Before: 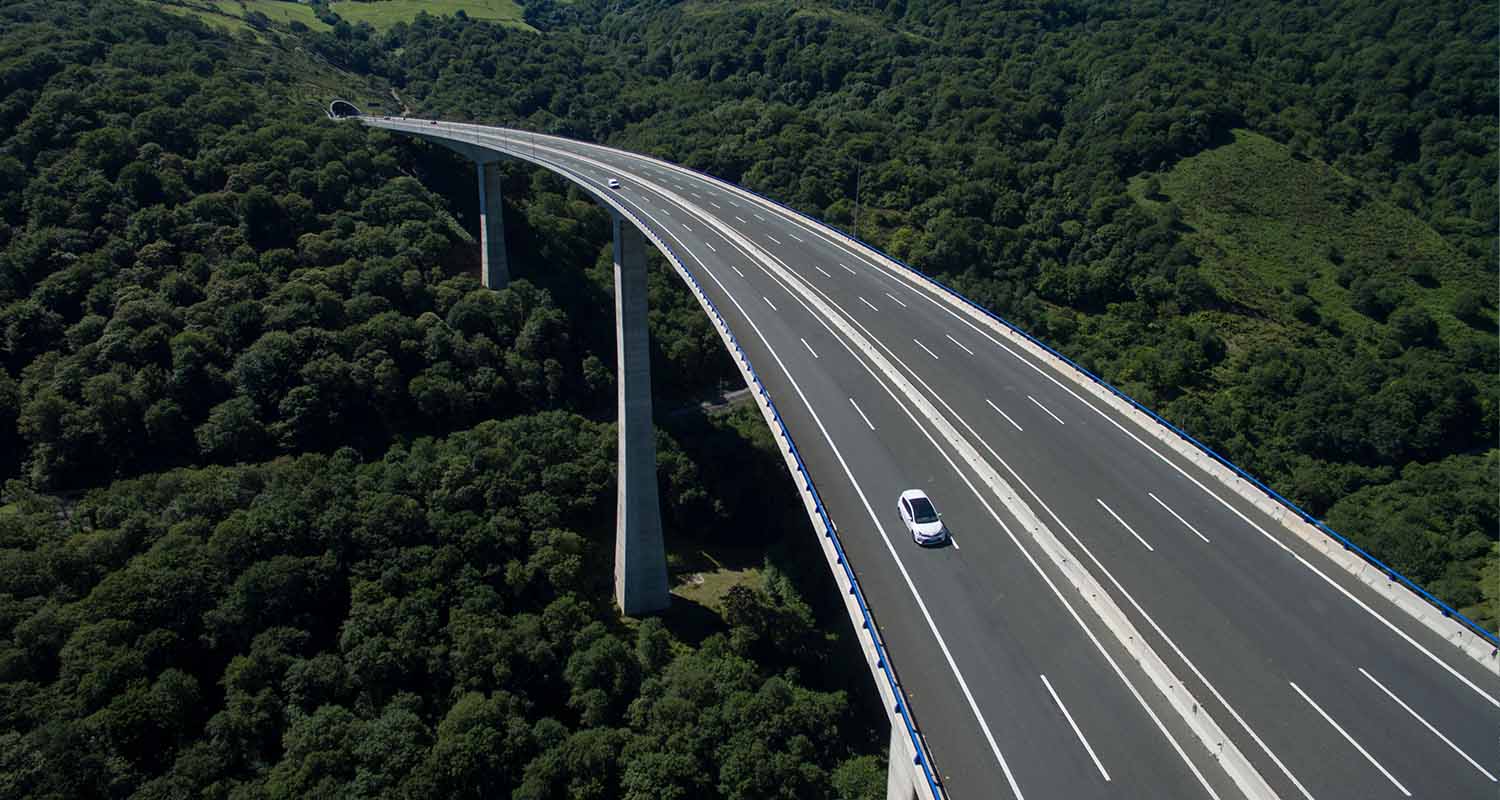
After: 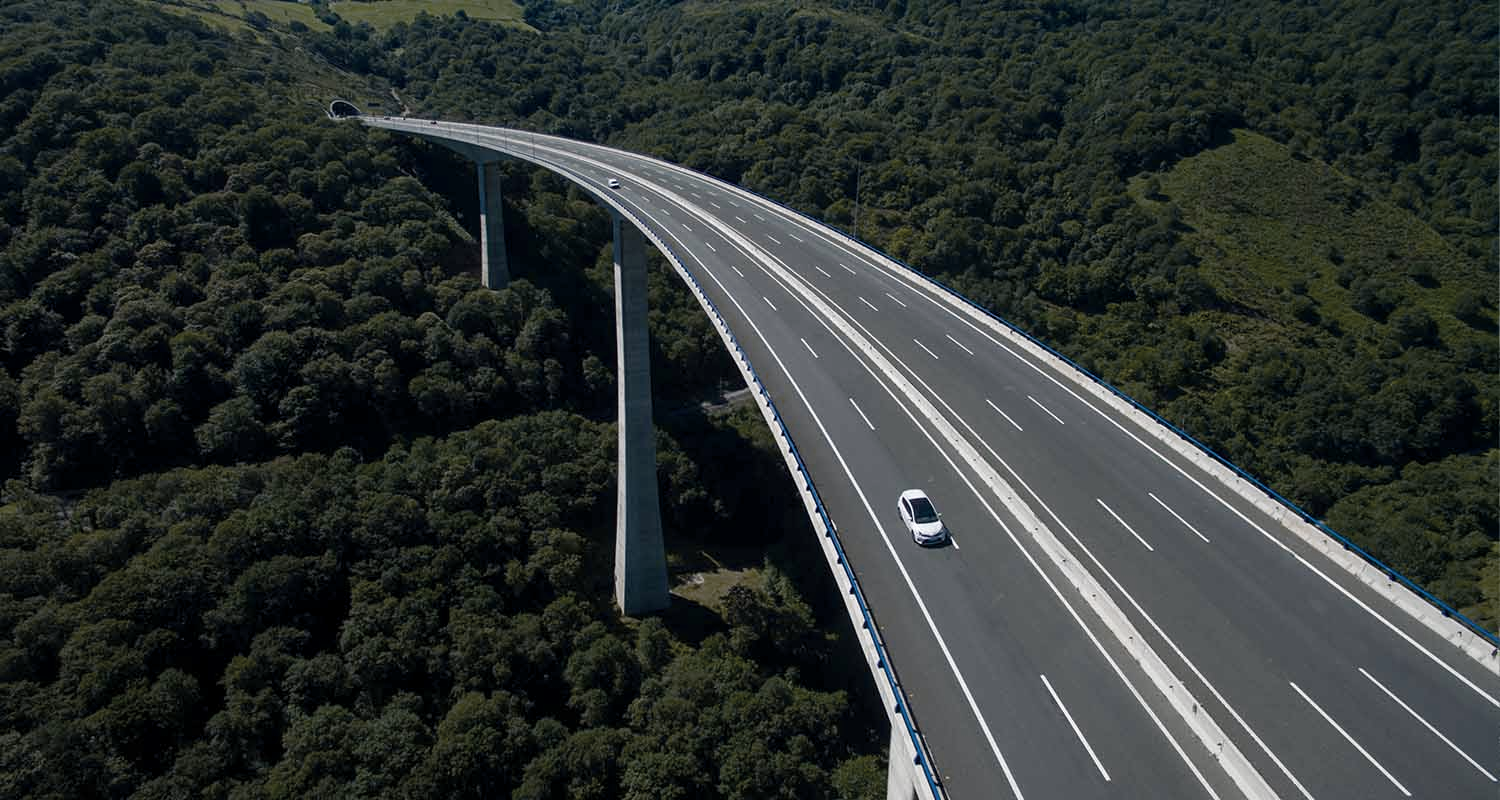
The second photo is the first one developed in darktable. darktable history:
color balance rgb: power › chroma 0.49%, power › hue 262.46°, linear chroma grading › global chroma 14.364%, perceptual saturation grading › global saturation 20.241%, perceptual saturation grading › highlights -19.926%, perceptual saturation grading › shadows 29.411%, hue shift -7.44°
color zones: curves: ch0 [(0, 0.487) (0.241, 0.395) (0.434, 0.373) (0.658, 0.412) (0.838, 0.487)]; ch1 [(0, 0) (0.053, 0.053) (0.211, 0.202) (0.579, 0.259) (0.781, 0.241)]
base curve: curves: ch0 [(0, 0) (0.989, 0.992)], preserve colors none
